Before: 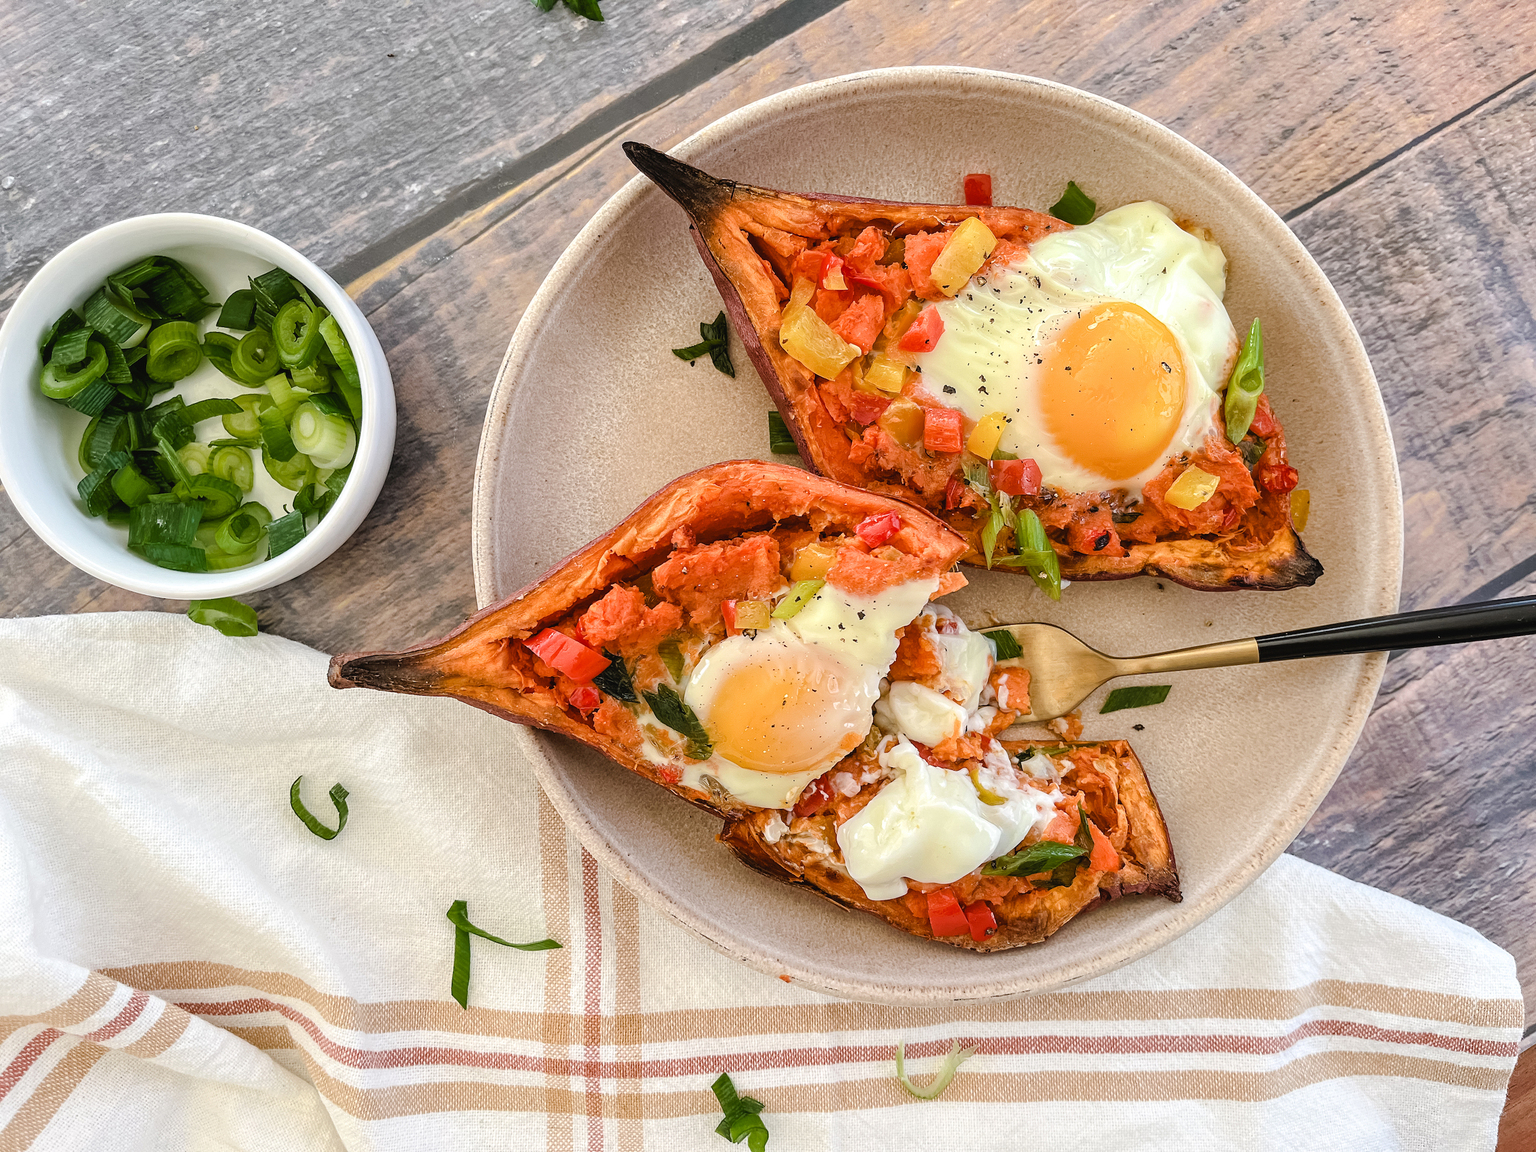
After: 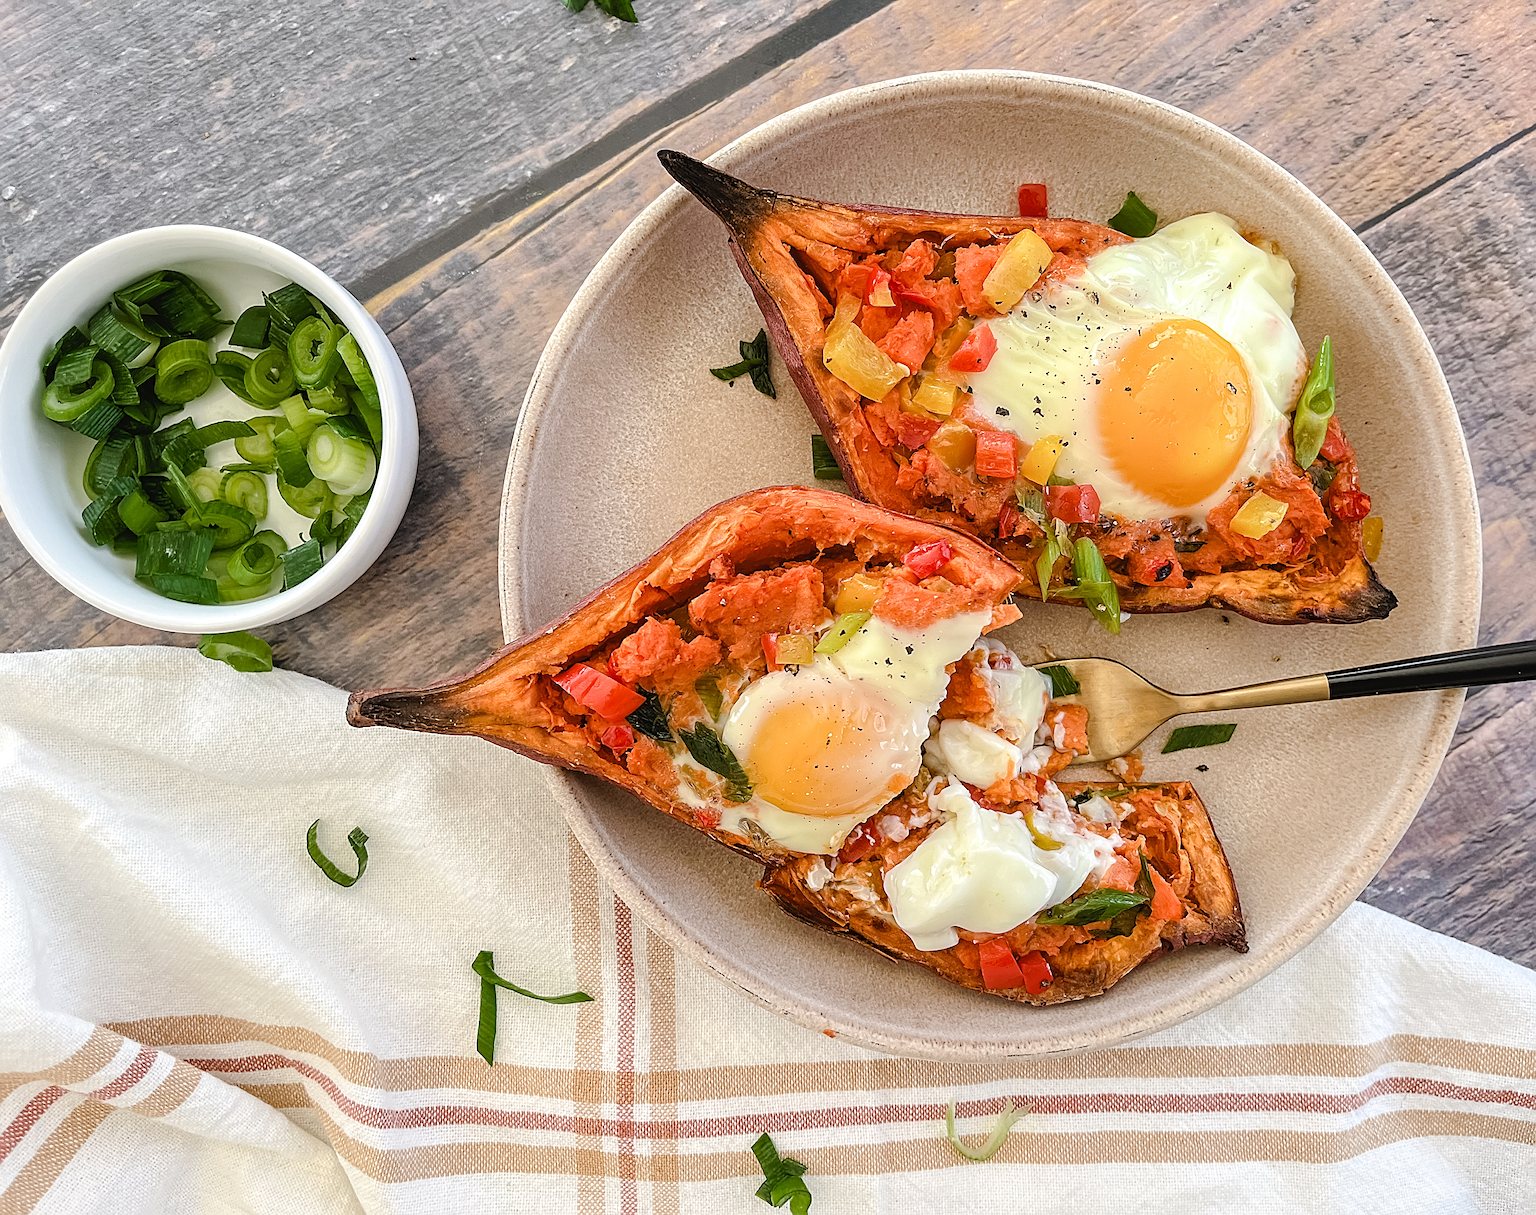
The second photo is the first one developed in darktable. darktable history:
sharpen: on, module defaults
crop and rotate: right 5.29%
